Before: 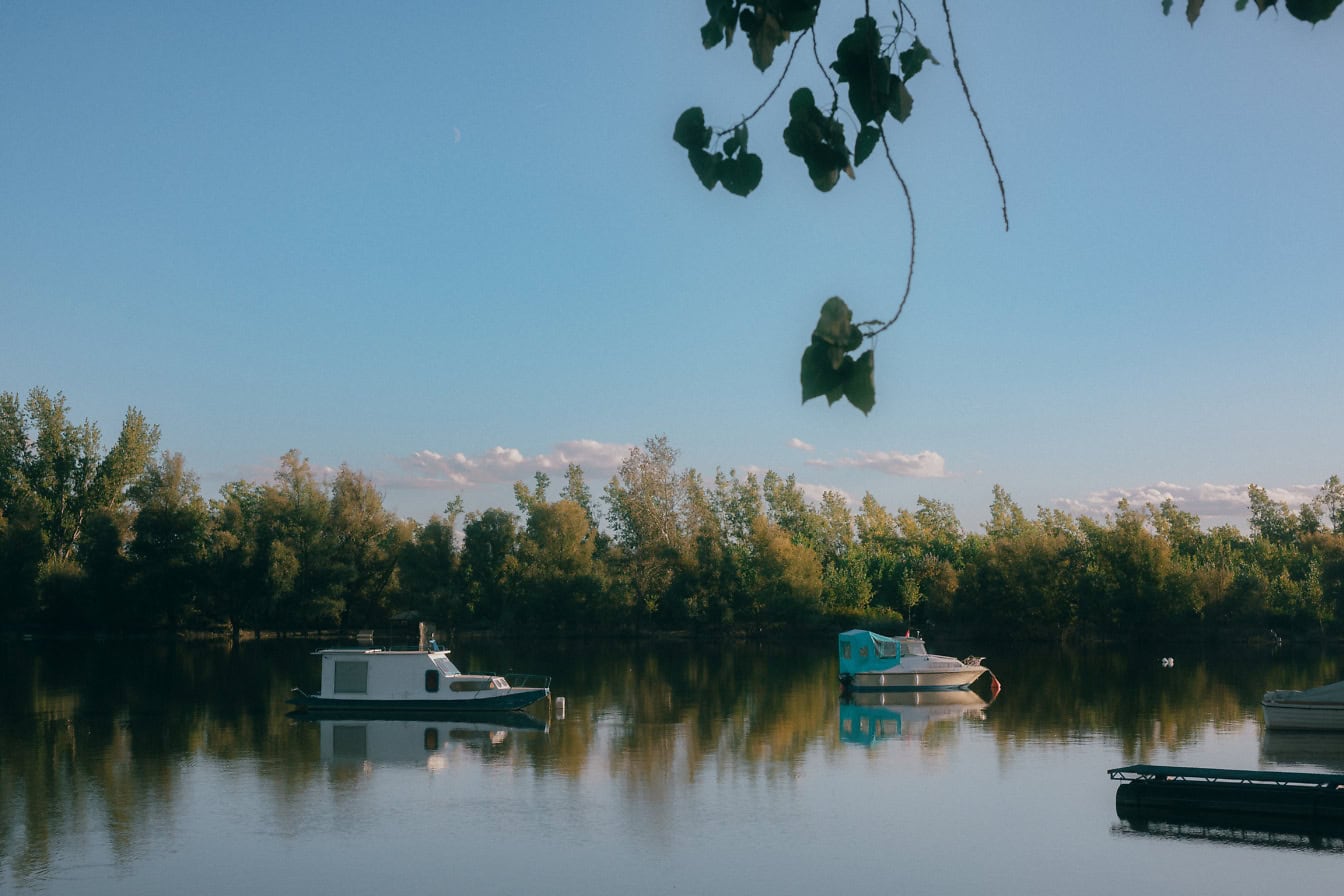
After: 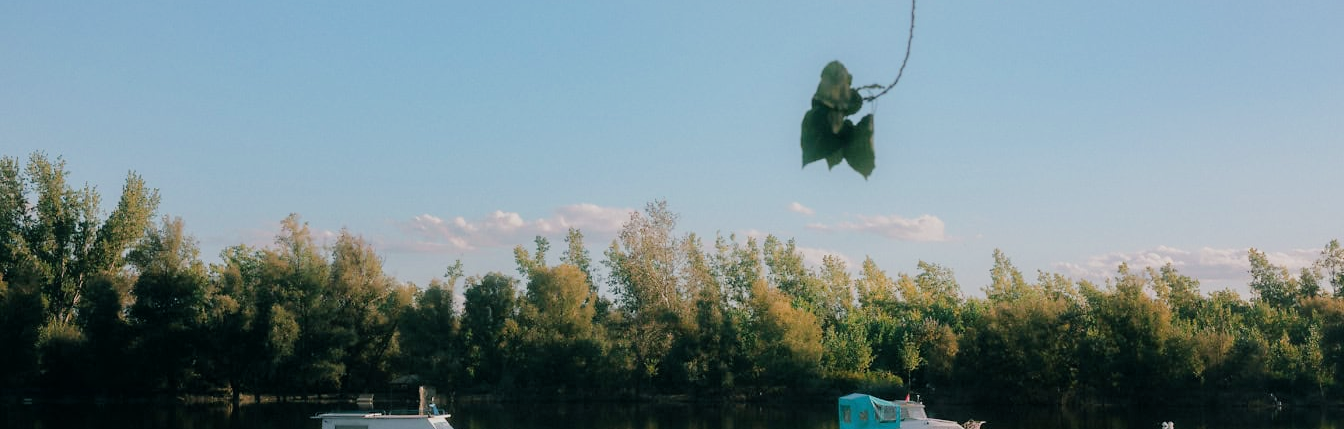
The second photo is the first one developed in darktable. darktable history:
filmic rgb: black relative exposure -7.65 EV, white relative exposure 4.56 EV, hardness 3.61
exposure: exposure 0.61 EV, compensate highlight preservation false
crop and rotate: top 26.365%, bottom 25.75%
